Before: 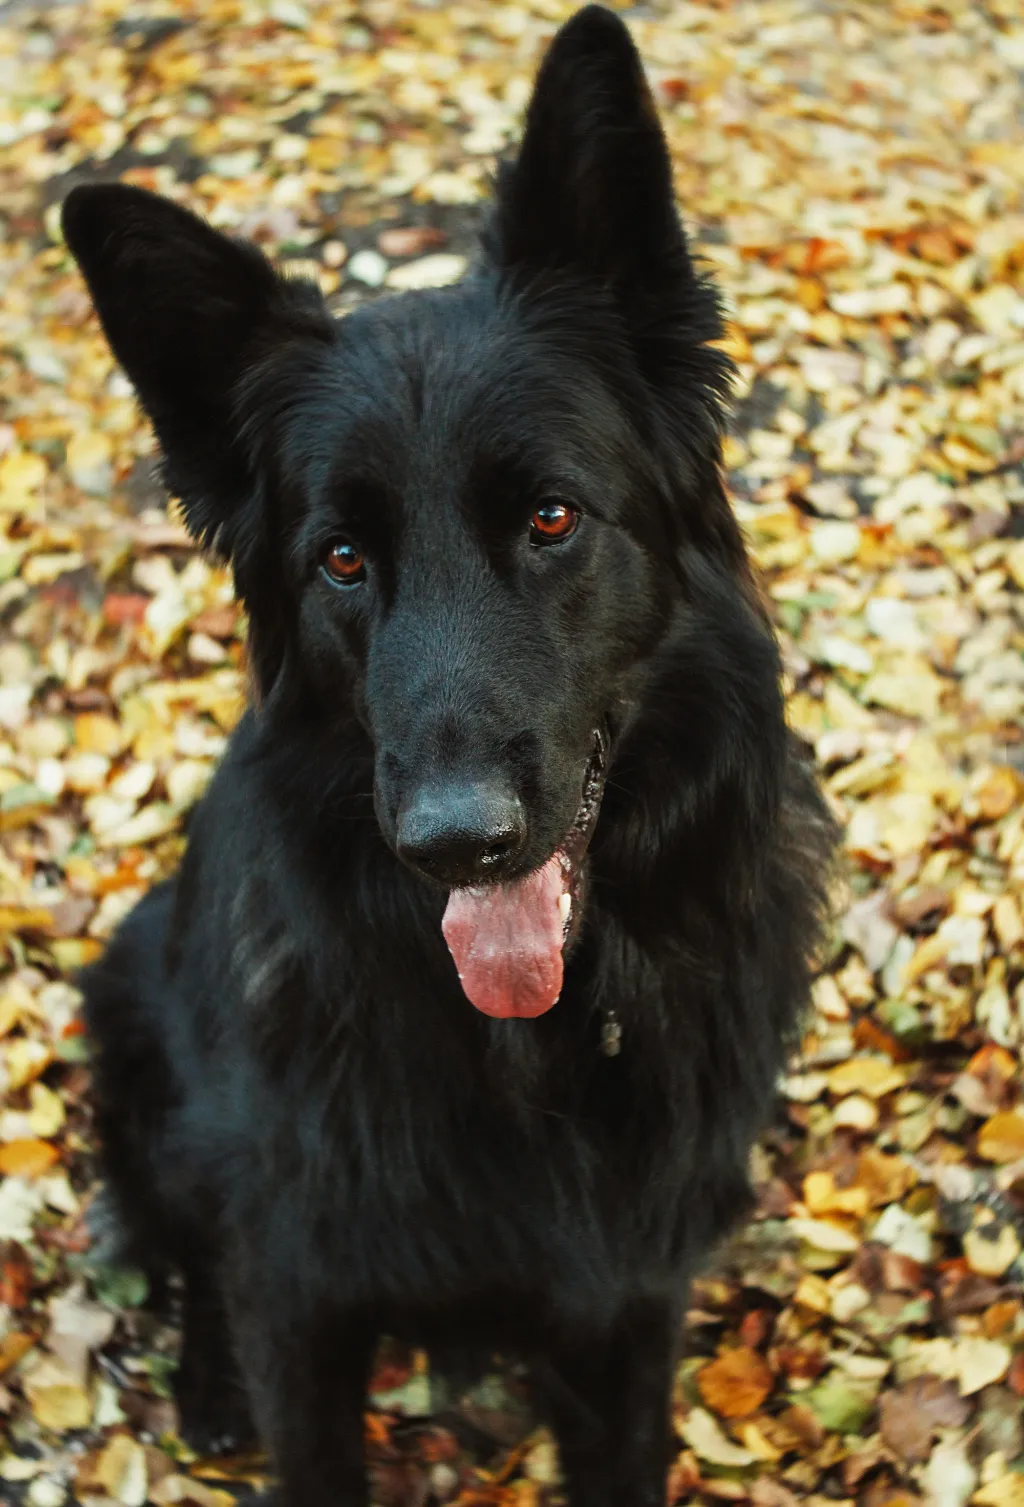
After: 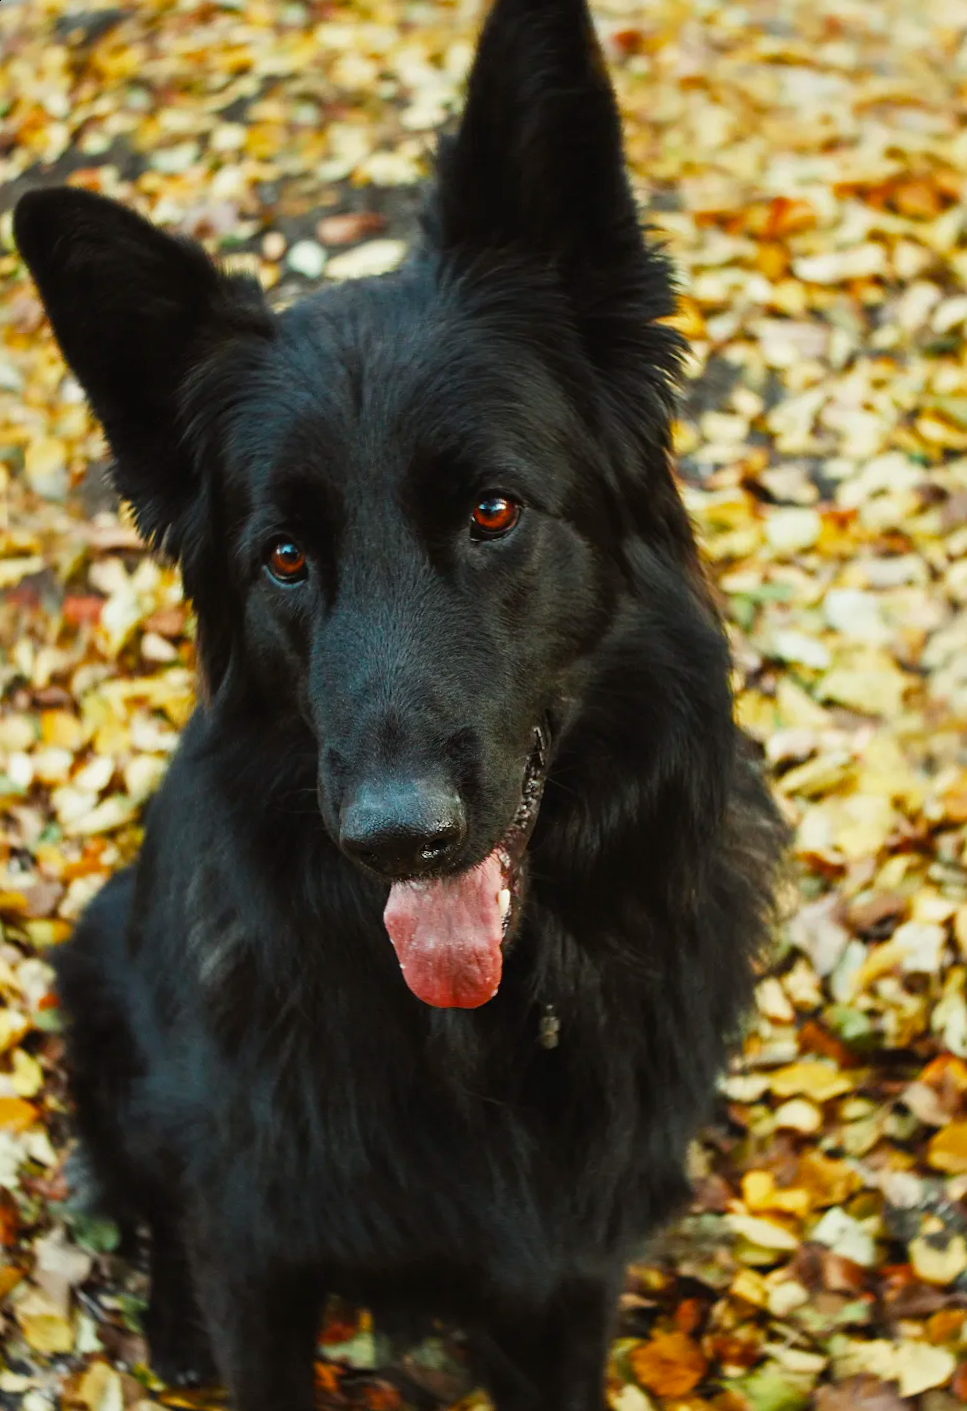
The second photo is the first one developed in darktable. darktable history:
rotate and perspective: rotation 0.062°, lens shift (vertical) 0.115, lens shift (horizontal) -0.133, crop left 0.047, crop right 0.94, crop top 0.061, crop bottom 0.94
color balance rgb: linear chroma grading › shadows -8%, linear chroma grading › global chroma 10%, perceptual saturation grading › global saturation 2%, perceptual saturation grading › highlights -2%, perceptual saturation grading › mid-tones 4%, perceptual saturation grading › shadows 8%, perceptual brilliance grading › global brilliance 2%, perceptual brilliance grading › highlights -4%, global vibrance 16%, saturation formula JzAzBz (2021)
